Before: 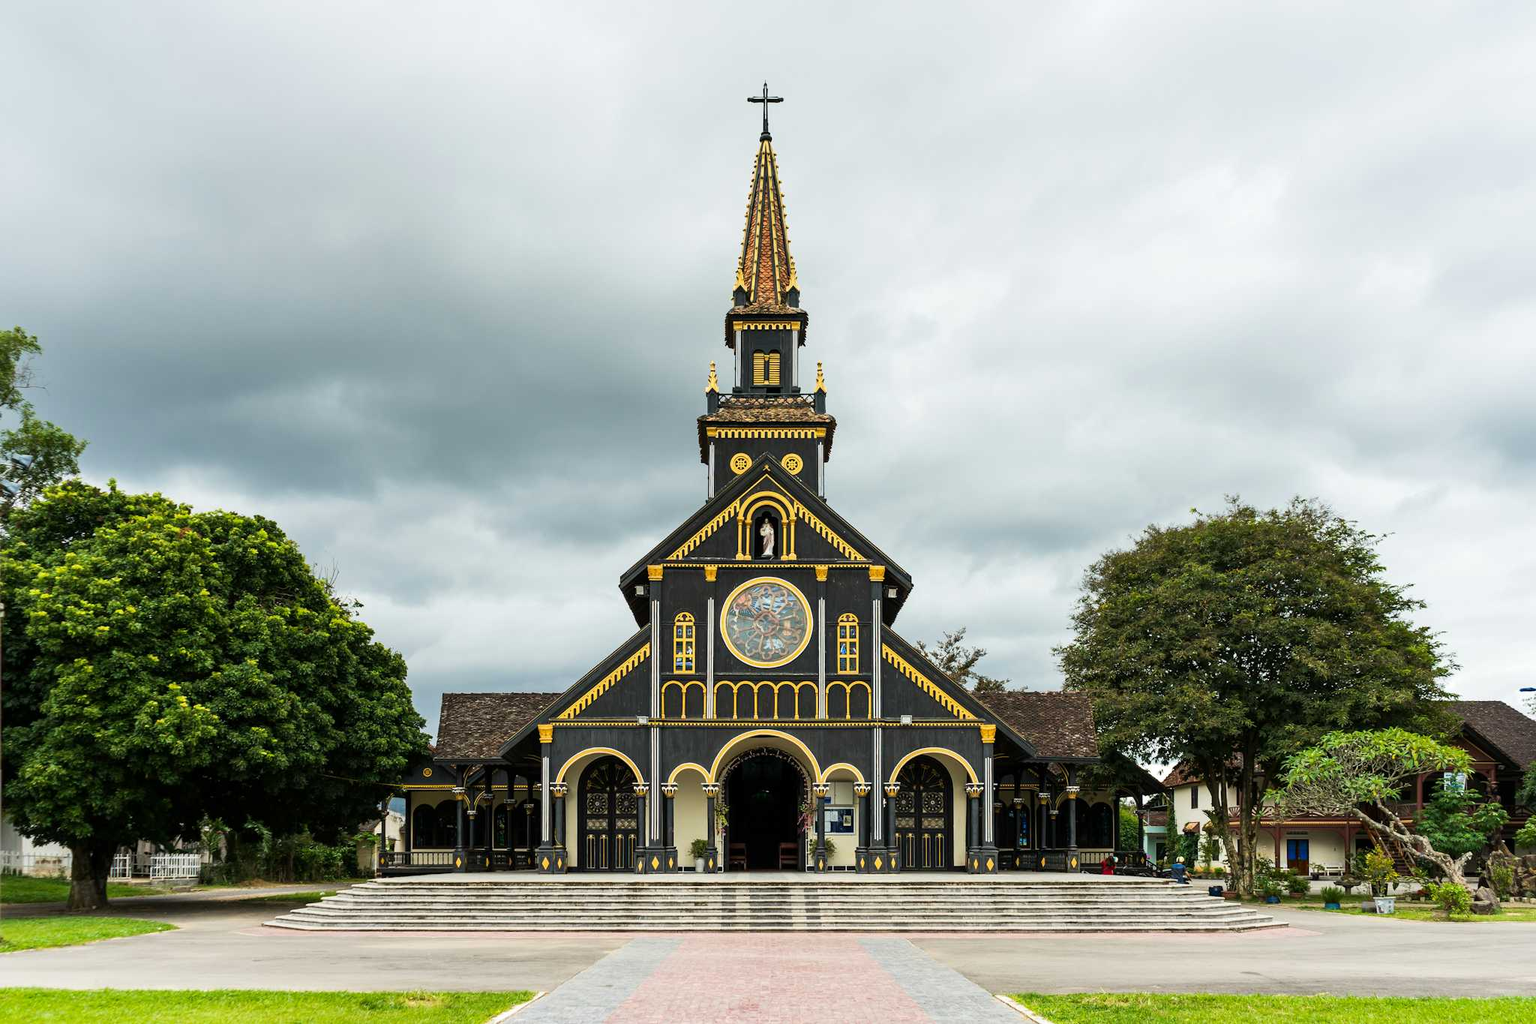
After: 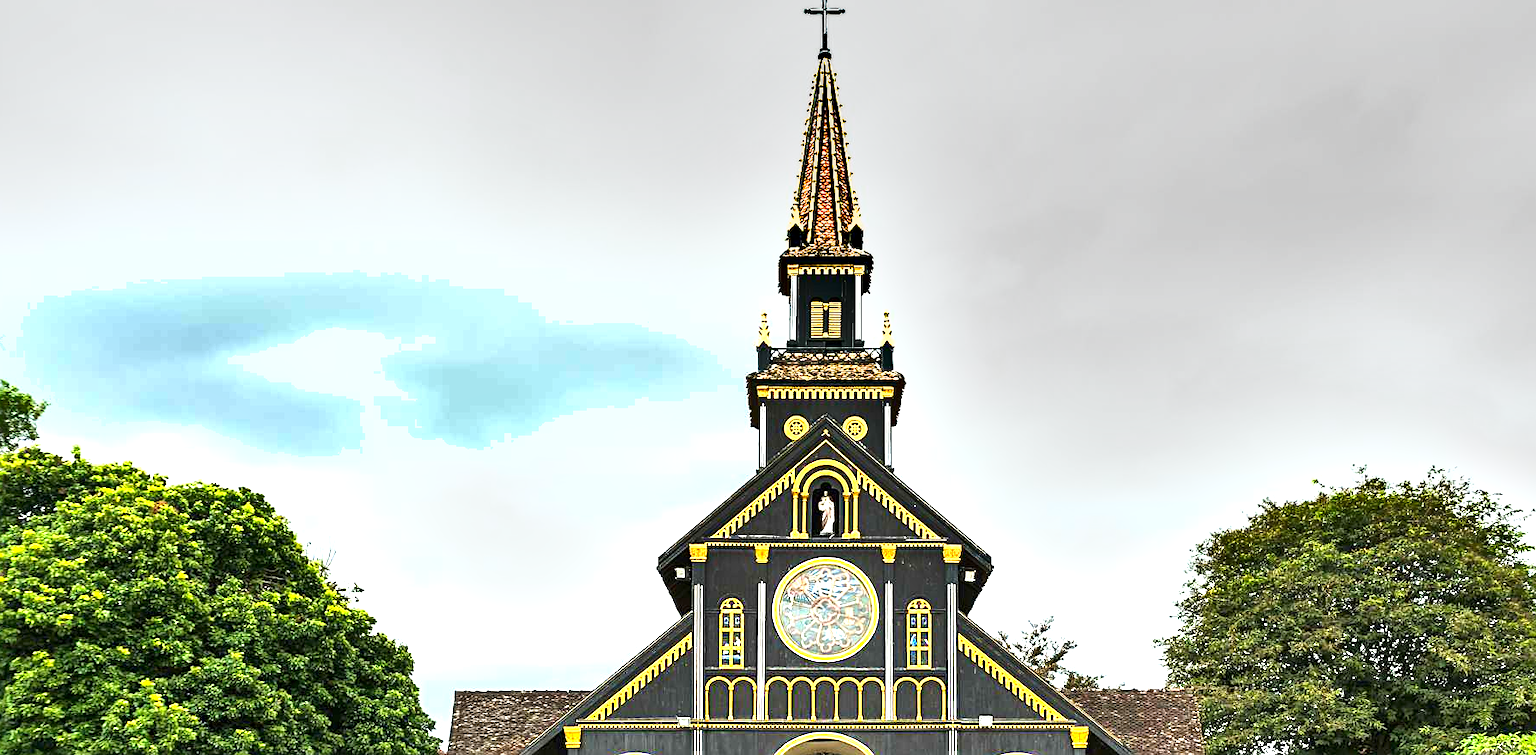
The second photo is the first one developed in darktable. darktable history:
contrast brightness saturation: contrast 0.104, brightness 0.037, saturation 0.085
sharpen: amount 0.49
exposure: black level correction 0, exposure 1.444 EV, compensate highlight preservation false
shadows and highlights: soften with gaussian
crop: left 2.99%, top 8.833%, right 9.676%, bottom 26.716%
